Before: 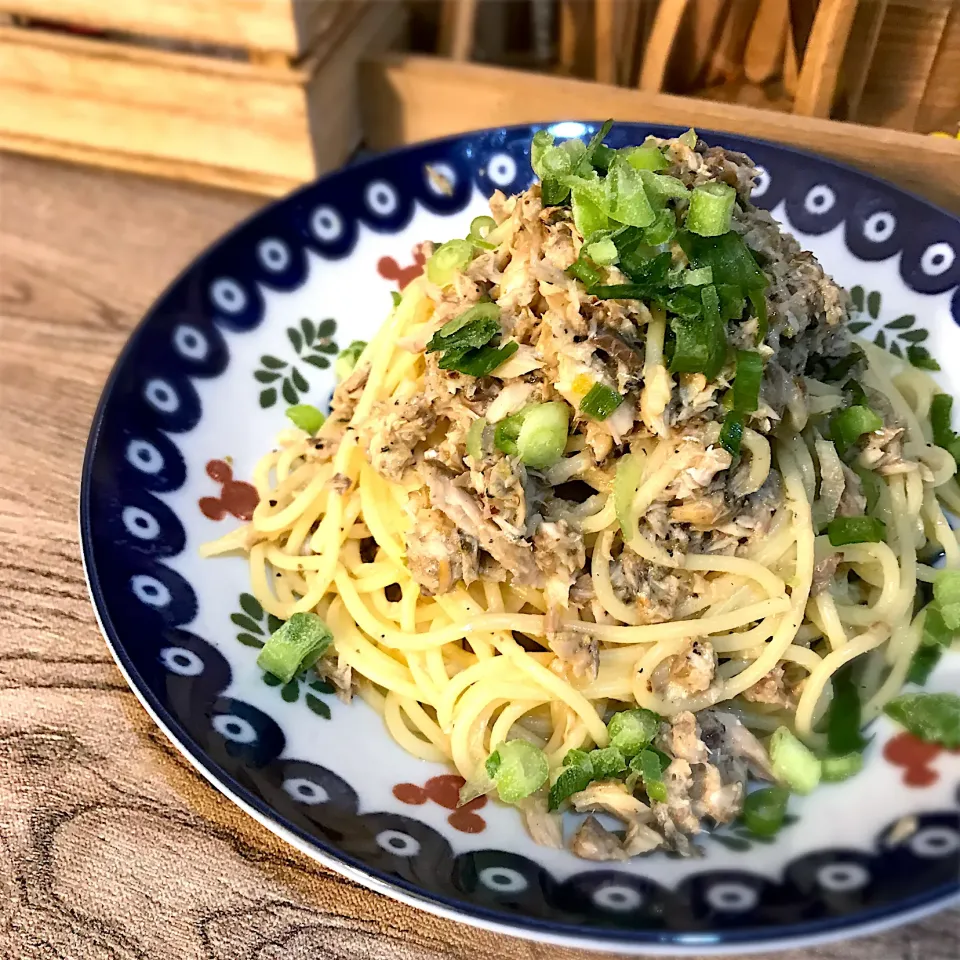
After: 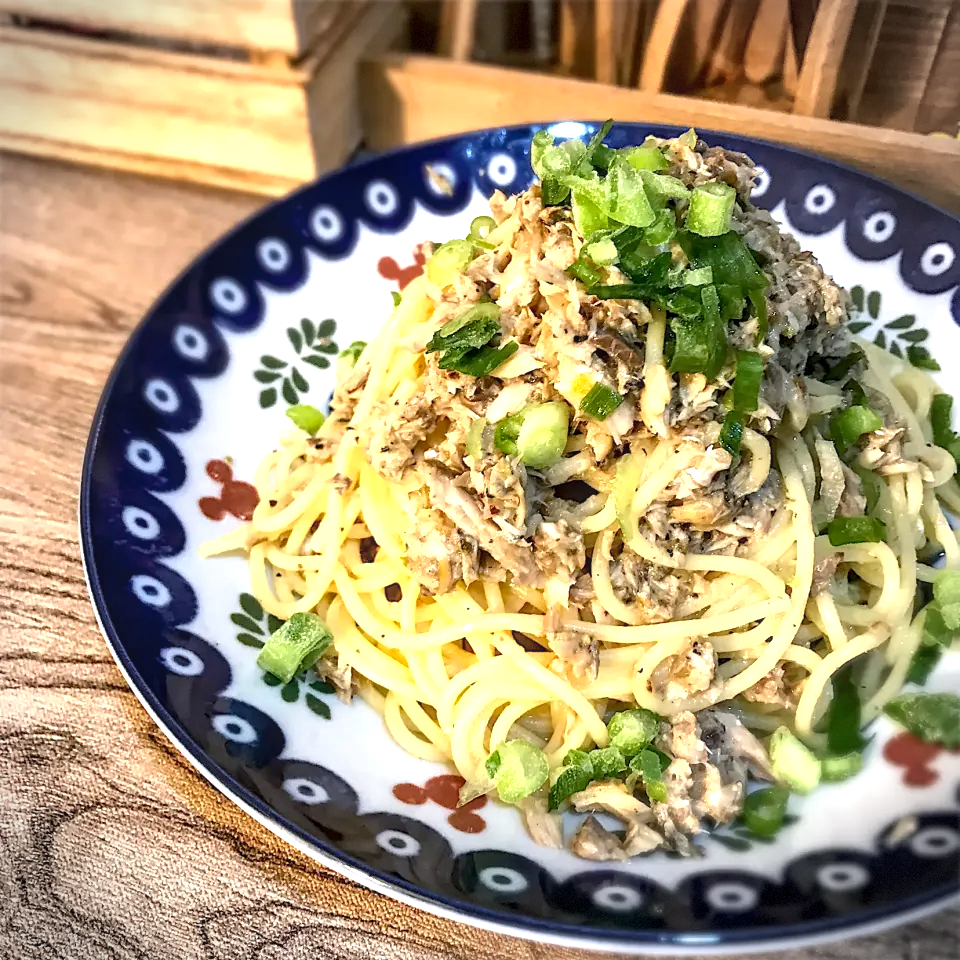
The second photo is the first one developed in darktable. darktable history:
local contrast: detail 130%
base curve: preserve colors none
exposure: black level correction 0, exposure 0.498 EV, compensate exposure bias true, compensate highlight preservation false
vignetting: fall-off start 86.98%, automatic ratio true, dithering 8-bit output, unbound false
